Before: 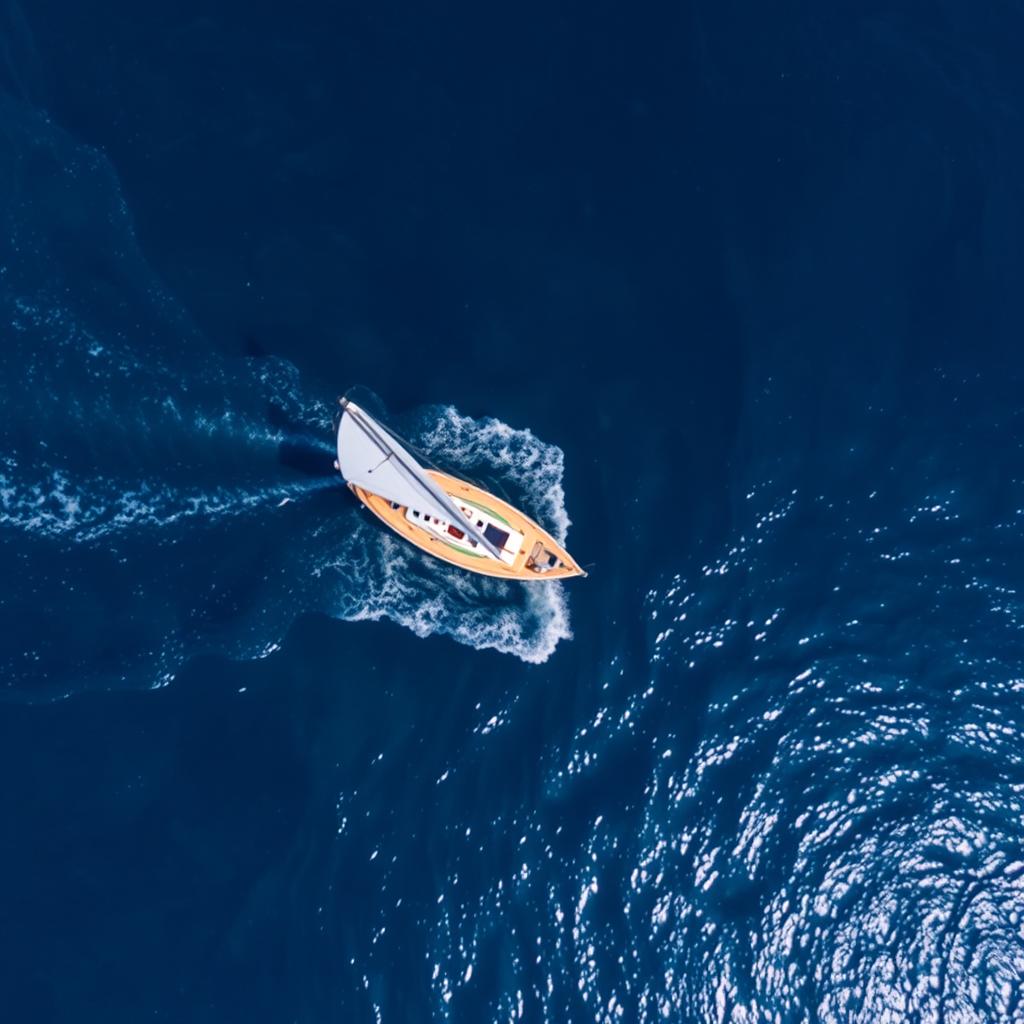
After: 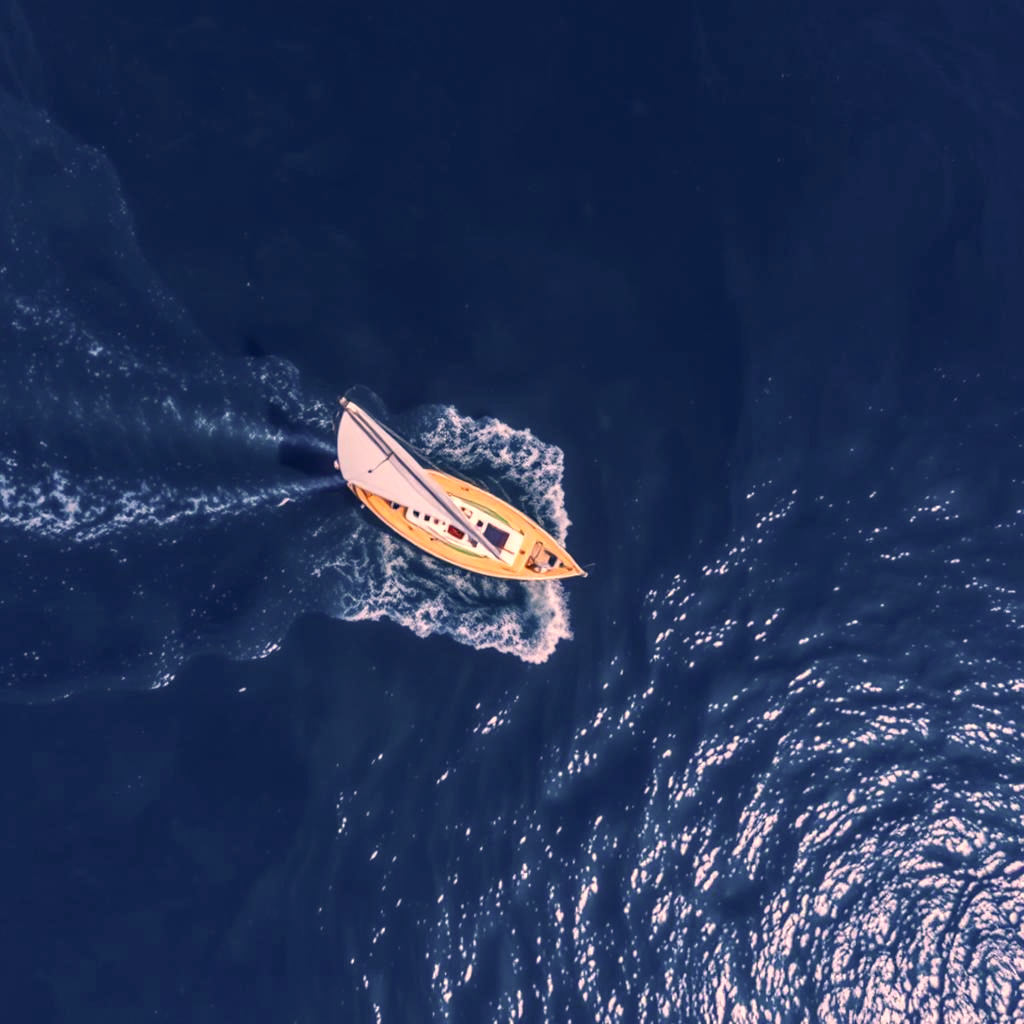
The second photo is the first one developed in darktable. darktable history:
color correction: highlights a* 17.63, highlights b* 18.96
local contrast: detail 130%
